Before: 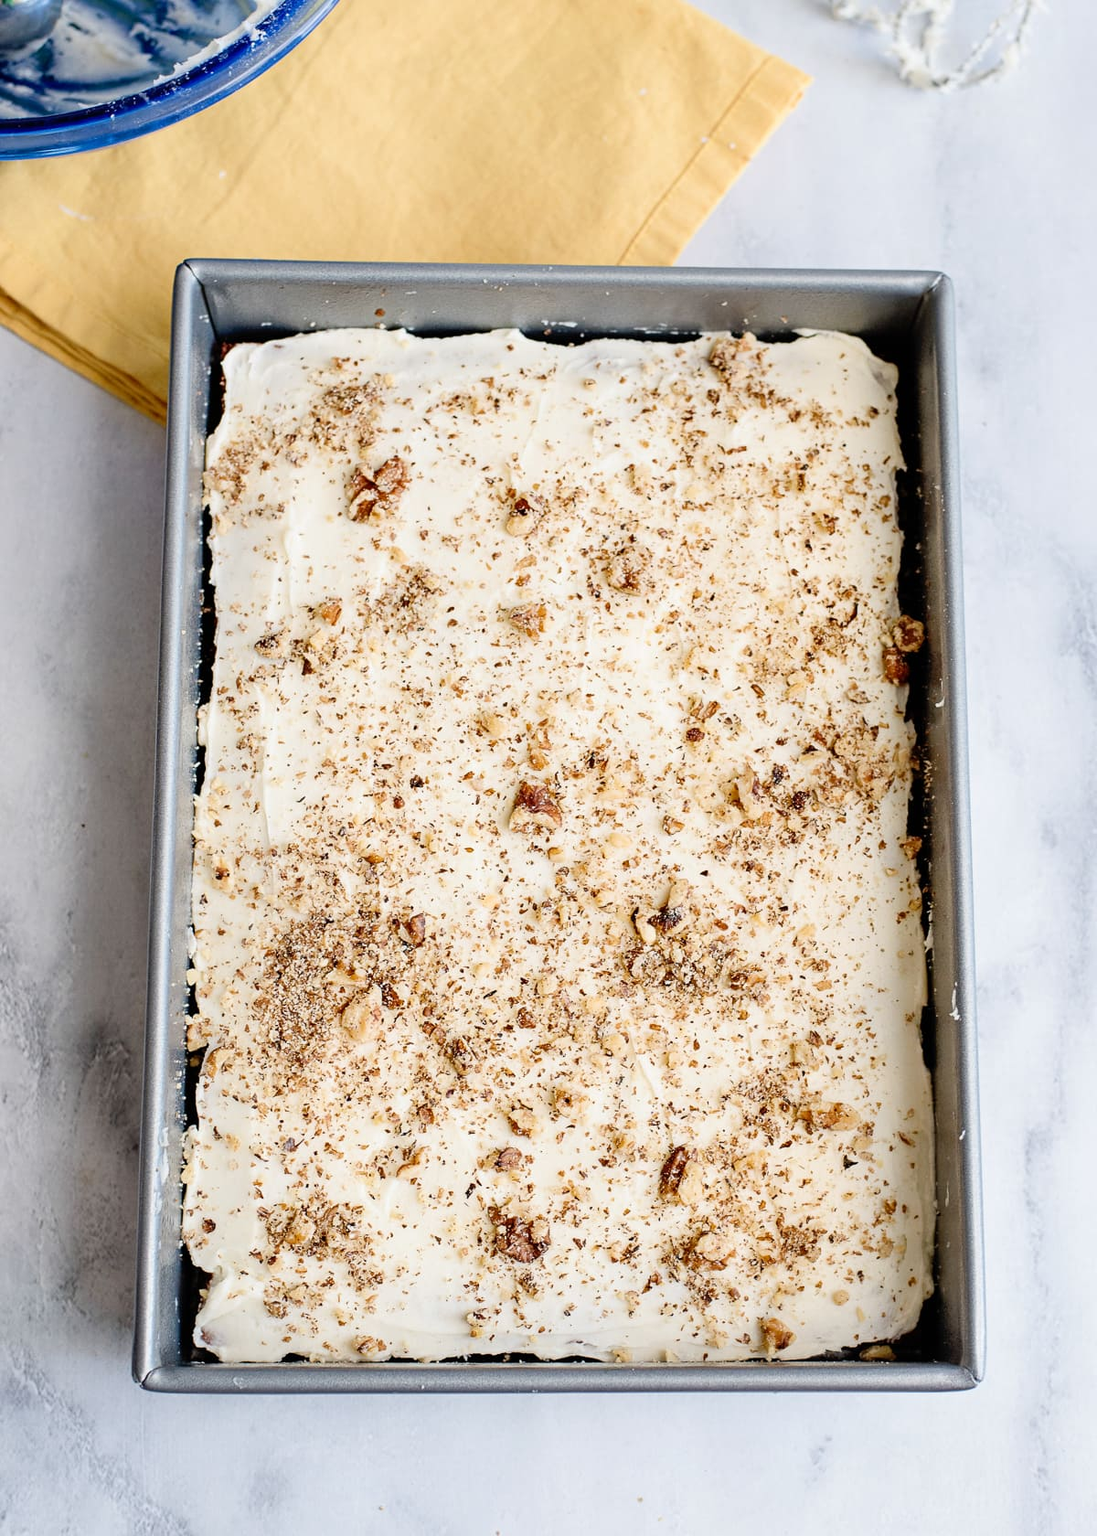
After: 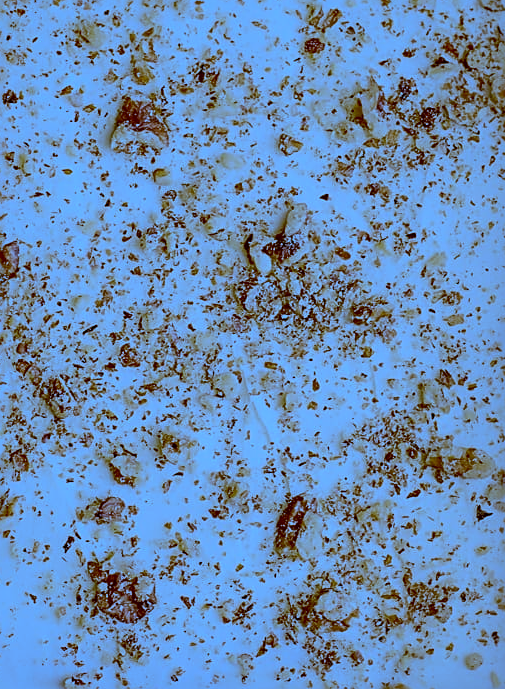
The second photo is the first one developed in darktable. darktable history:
local contrast: on, module defaults
sharpen: on, module defaults
tone equalizer: on, module defaults
exposure: exposure -1 EV, compensate highlight preservation false
color correction: highlights a* -14.62, highlights b* -16.22, shadows a* 10.12, shadows b* 29.4
crop: left 37.221%, top 45.169%, right 20.63%, bottom 13.777%
white balance: red 0.766, blue 1.537
shadows and highlights: on, module defaults
